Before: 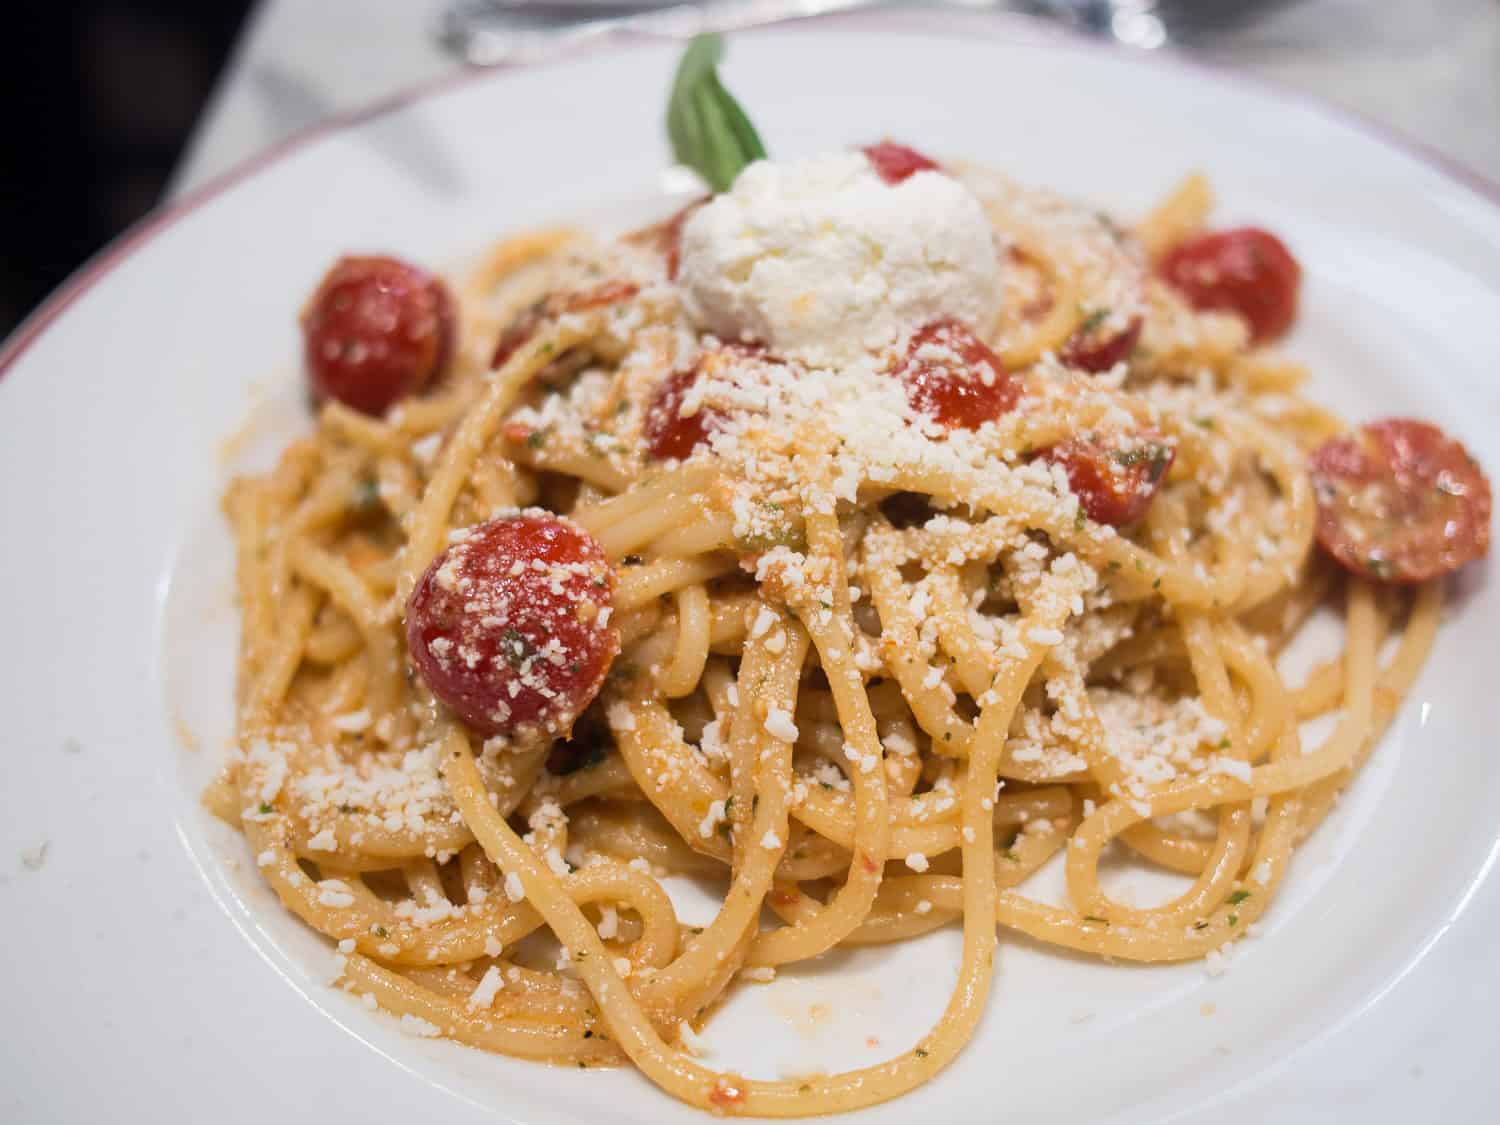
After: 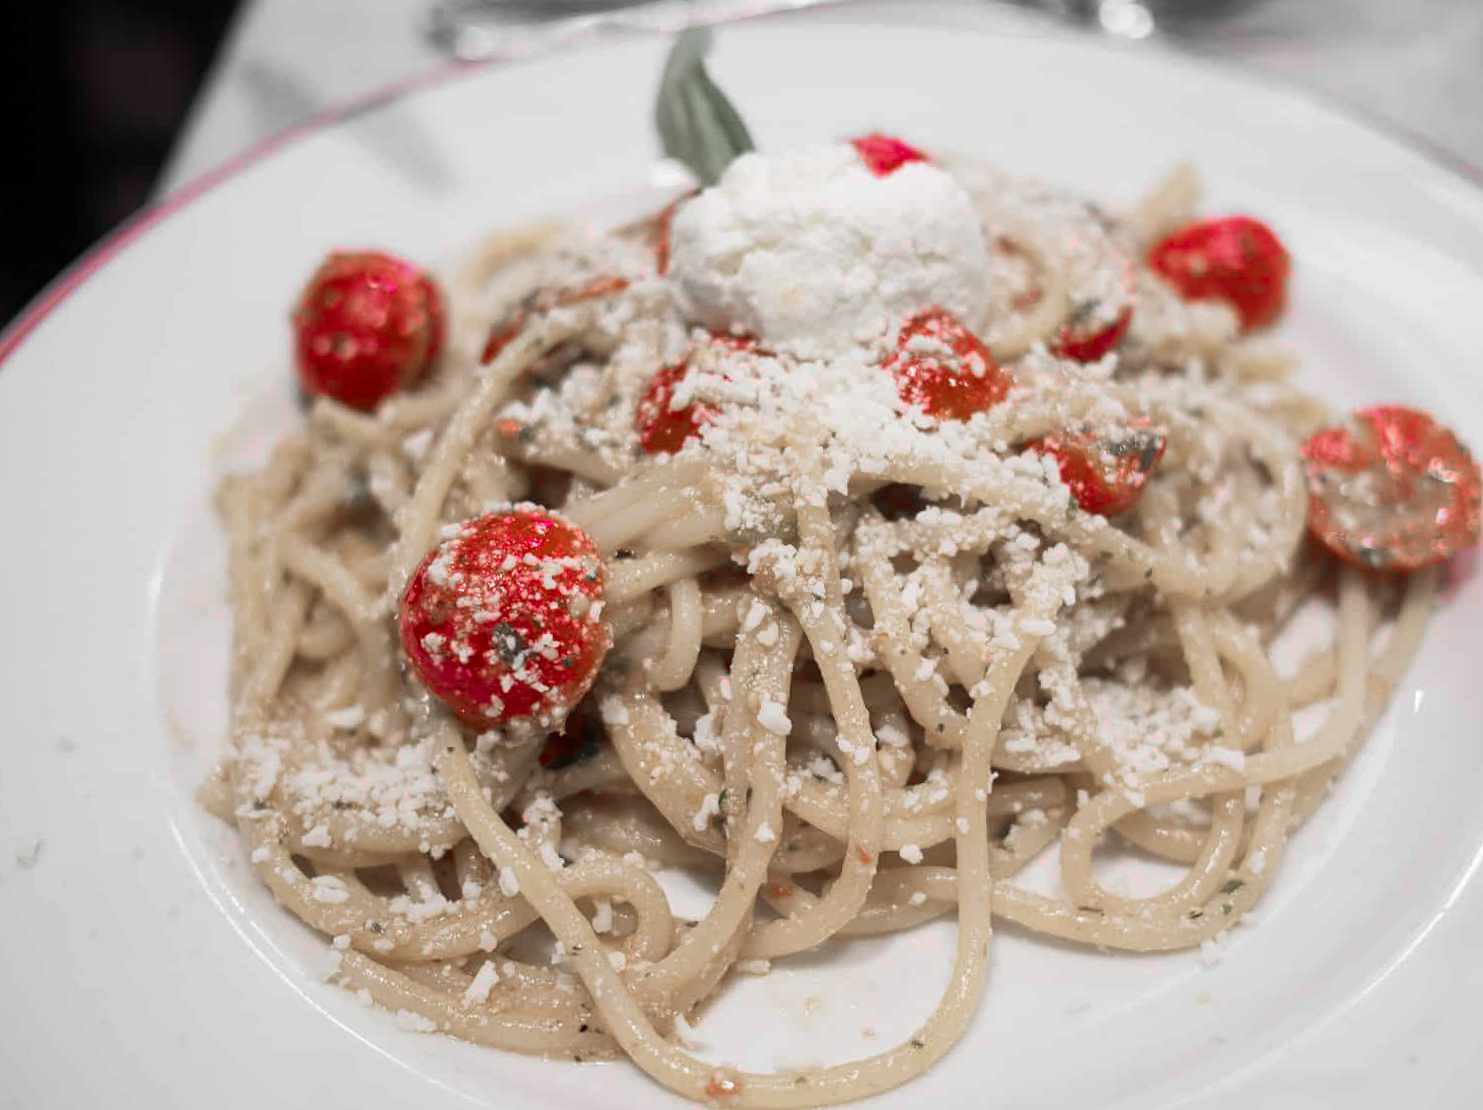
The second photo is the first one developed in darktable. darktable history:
color zones: curves: ch1 [(0, 0.831) (0.08, 0.771) (0.157, 0.268) (0.241, 0.207) (0.562, -0.005) (0.714, -0.013) (0.876, 0.01) (1, 0.831)]
rotate and perspective: rotation -0.45°, automatic cropping original format, crop left 0.008, crop right 0.992, crop top 0.012, crop bottom 0.988
